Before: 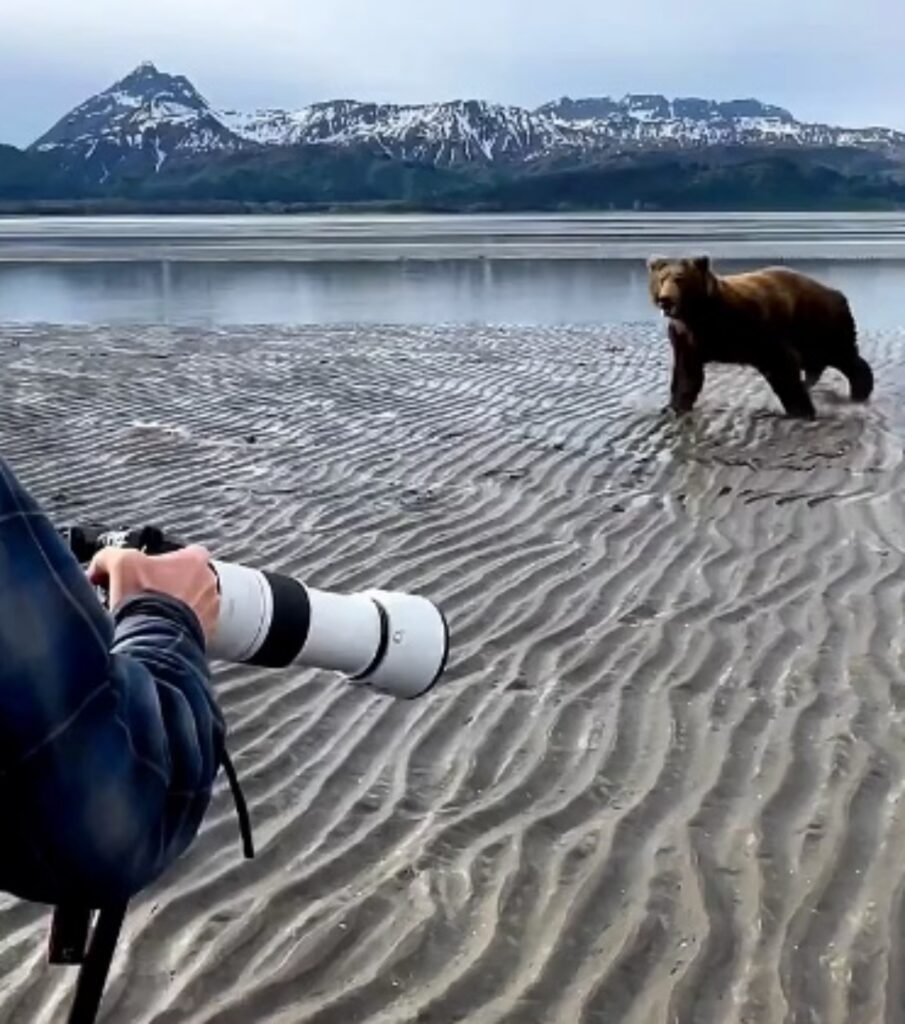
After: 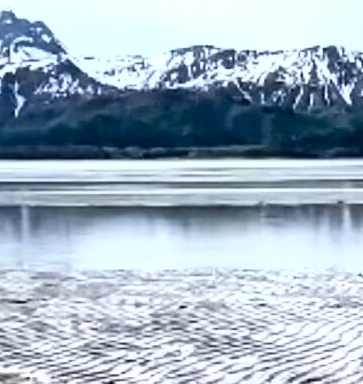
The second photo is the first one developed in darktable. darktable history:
exposure: black level correction 0.001, exposure -0.124 EV, compensate highlight preservation false
crop: left 15.594%, top 5.446%, right 44.294%, bottom 56.964%
contrast brightness saturation: contrast 0.22
tone curve: curves: ch0 [(0, 0) (0.003, 0.001) (0.011, 0.005) (0.025, 0.011) (0.044, 0.02) (0.069, 0.031) (0.1, 0.045) (0.136, 0.077) (0.177, 0.124) (0.224, 0.181) (0.277, 0.245) (0.335, 0.316) (0.399, 0.393) (0.468, 0.477) (0.543, 0.568) (0.623, 0.666) (0.709, 0.771) (0.801, 0.871) (0.898, 0.965) (1, 1)], color space Lab, independent channels, preserve colors none
tone equalizer: -8 EV -0.732 EV, -7 EV -0.701 EV, -6 EV -0.585 EV, -5 EV -0.389 EV, -3 EV 0.403 EV, -2 EV 0.6 EV, -1 EV 0.684 EV, +0 EV 0.759 EV
